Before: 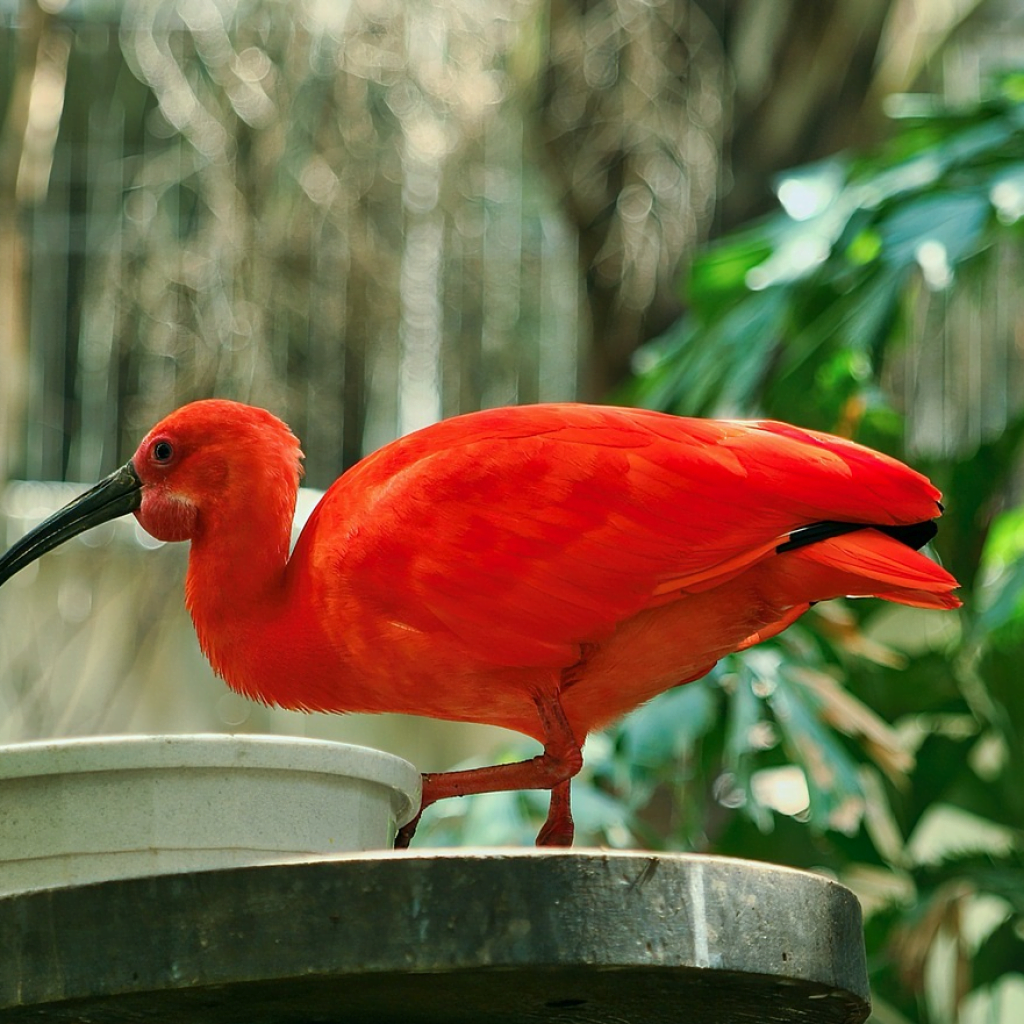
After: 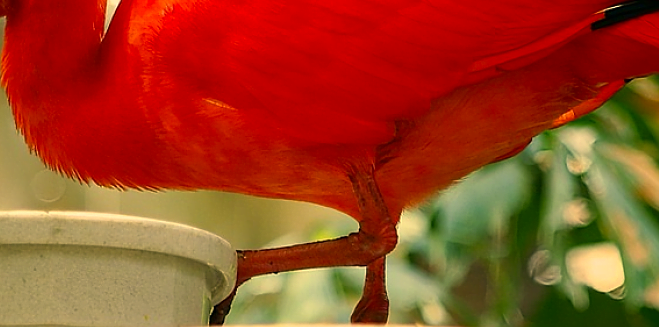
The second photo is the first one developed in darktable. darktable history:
sharpen: radius 1
shadows and highlights: shadows -88.03, highlights -35.45, shadows color adjustment 99.15%, highlights color adjustment 0%, soften with gaussian
color correction: highlights a* 15, highlights b* 31.55
crop: left 18.091%, top 51.13%, right 17.525%, bottom 16.85%
